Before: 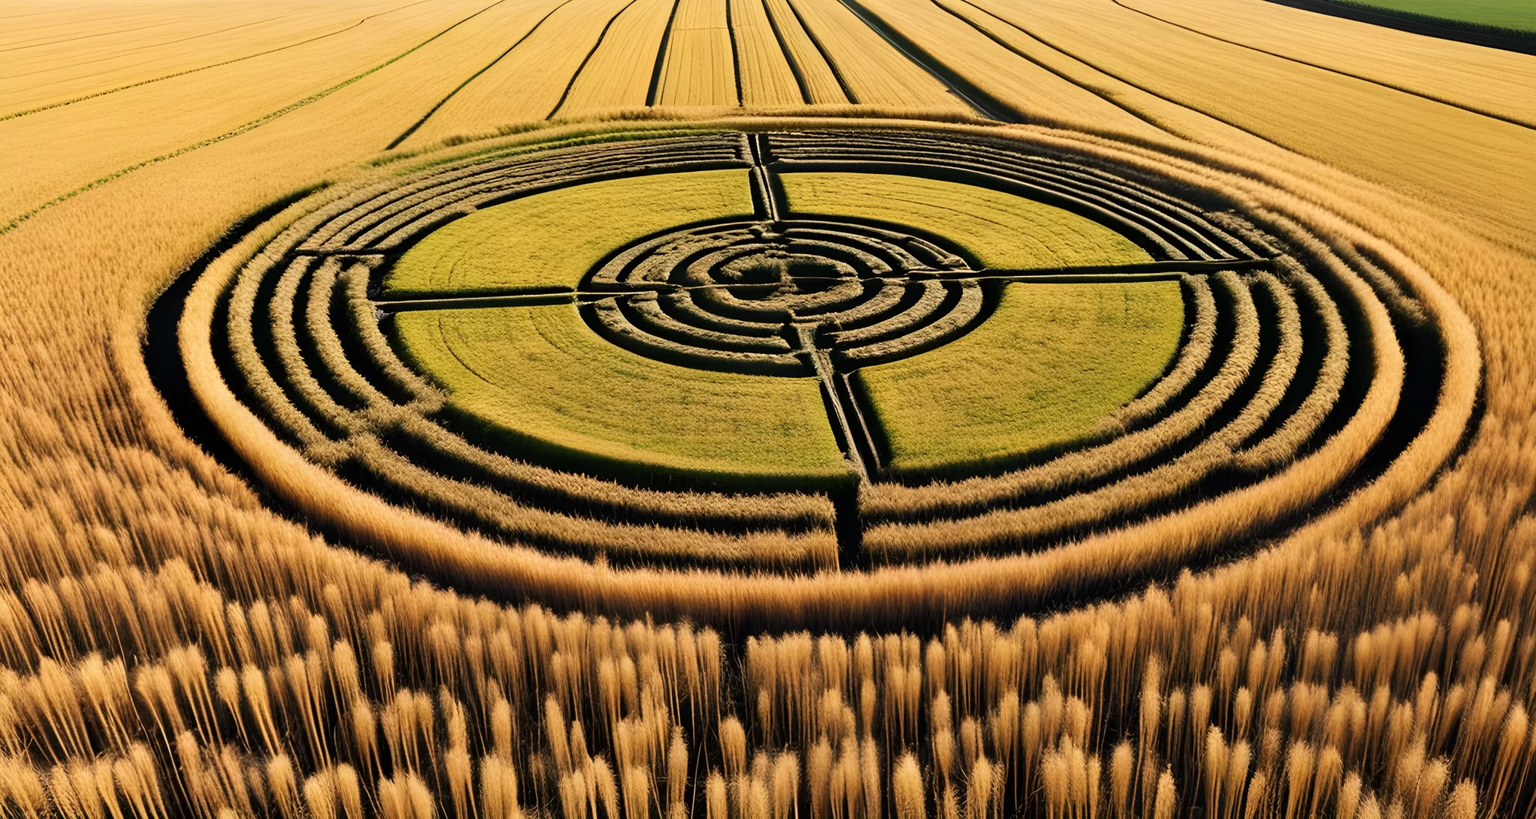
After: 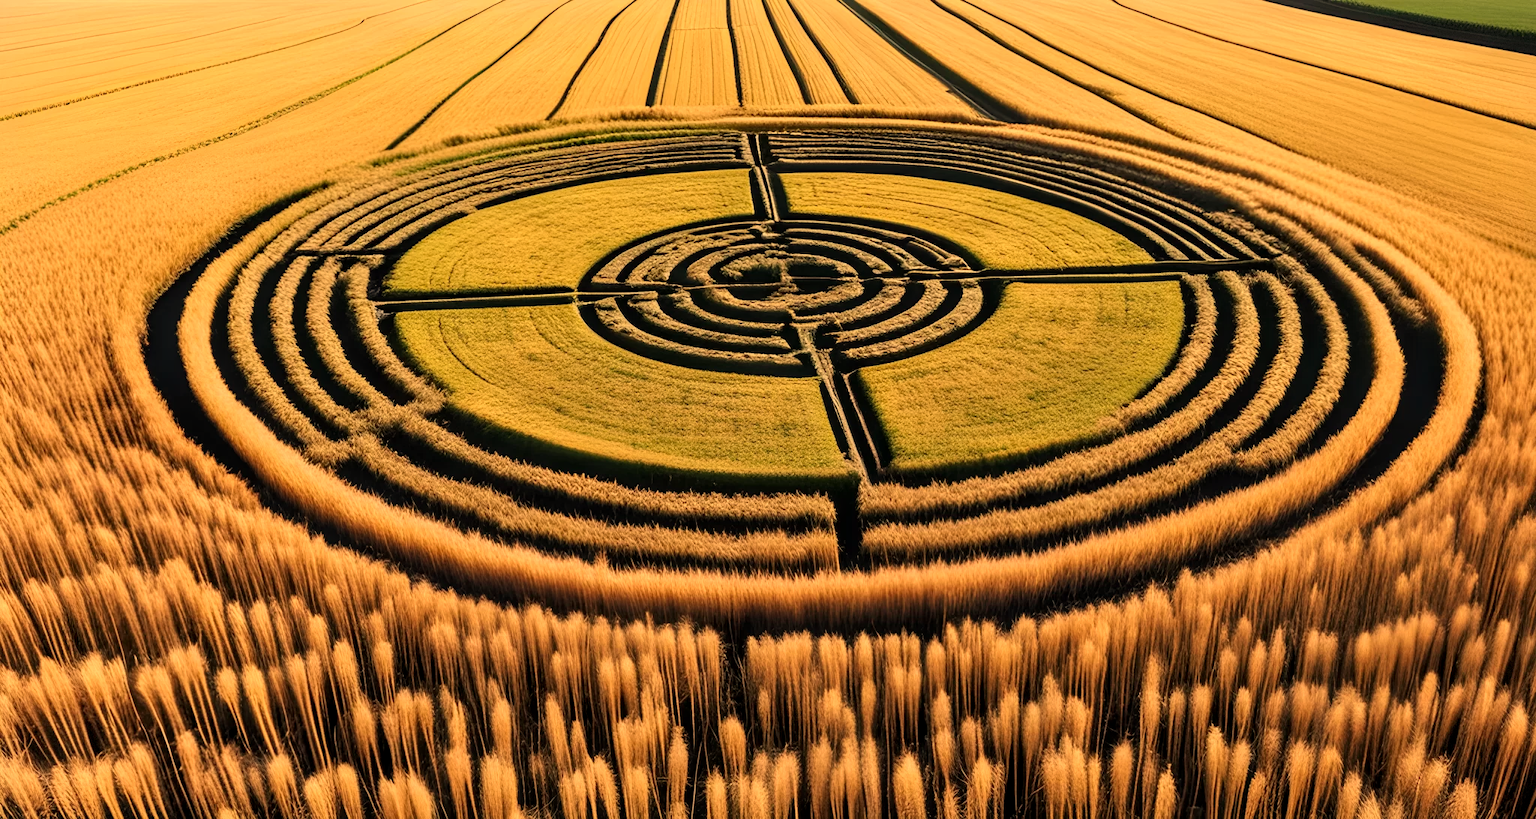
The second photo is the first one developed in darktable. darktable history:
local contrast: on, module defaults
white balance: red 1.138, green 0.996, blue 0.812
vignetting: fall-off start 97.28%, fall-off radius 79%, brightness -0.462, saturation -0.3, width/height ratio 1.114, dithering 8-bit output, unbound false
